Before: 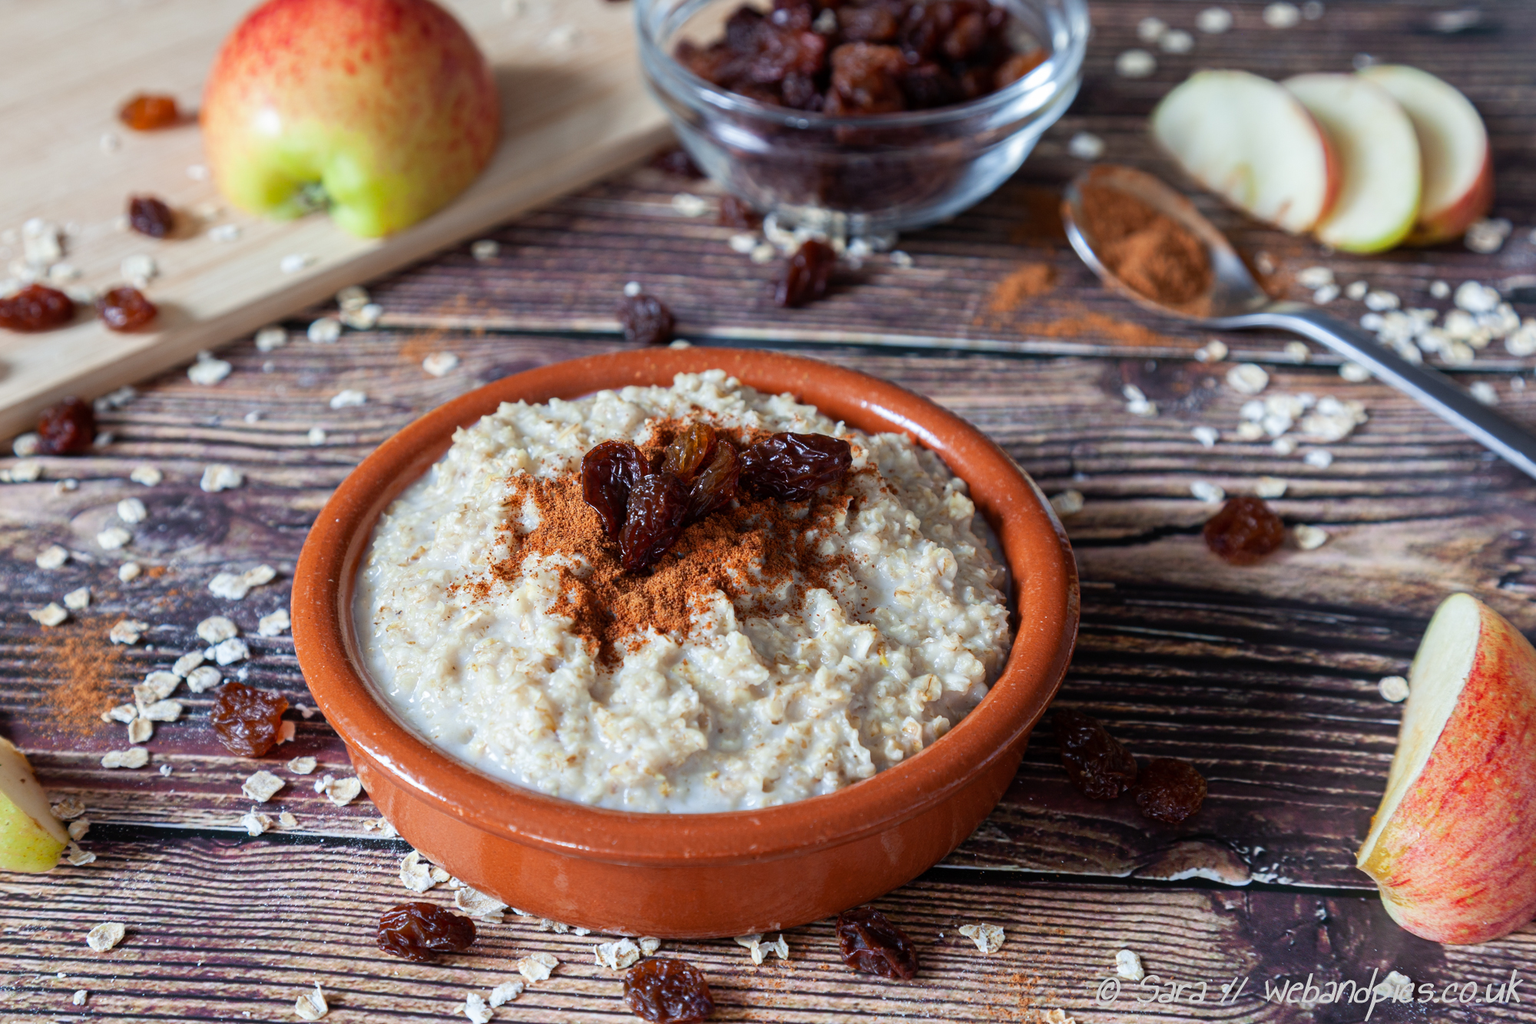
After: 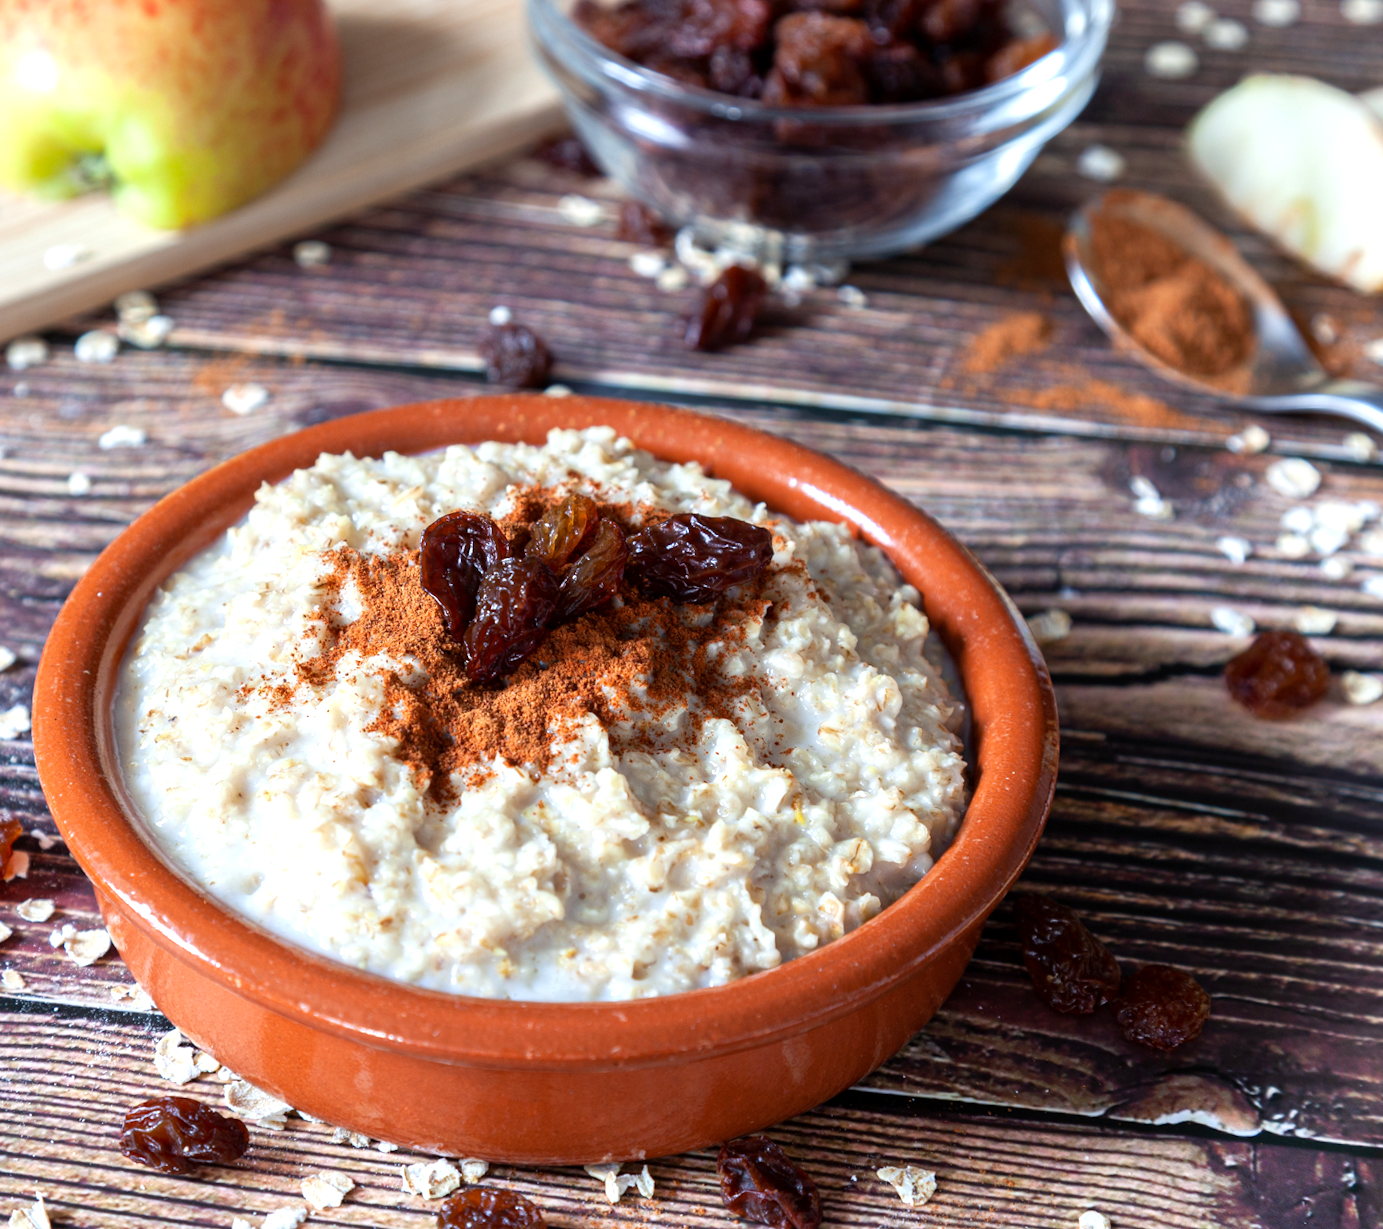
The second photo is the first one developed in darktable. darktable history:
crop and rotate: angle -3.27°, left 14.277%, top 0.028%, right 10.766%, bottom 0.028%
exposure: black level correction 0.001, exposure 0.5 EV, compensate exposure bias true, compensate highlight preservation false
